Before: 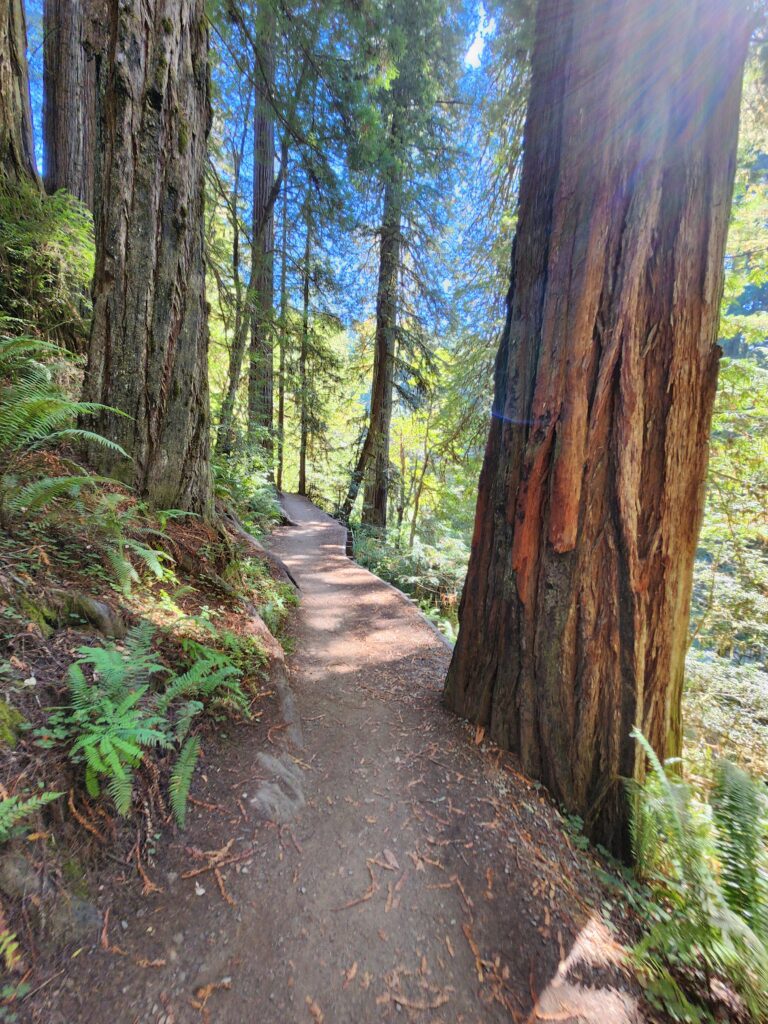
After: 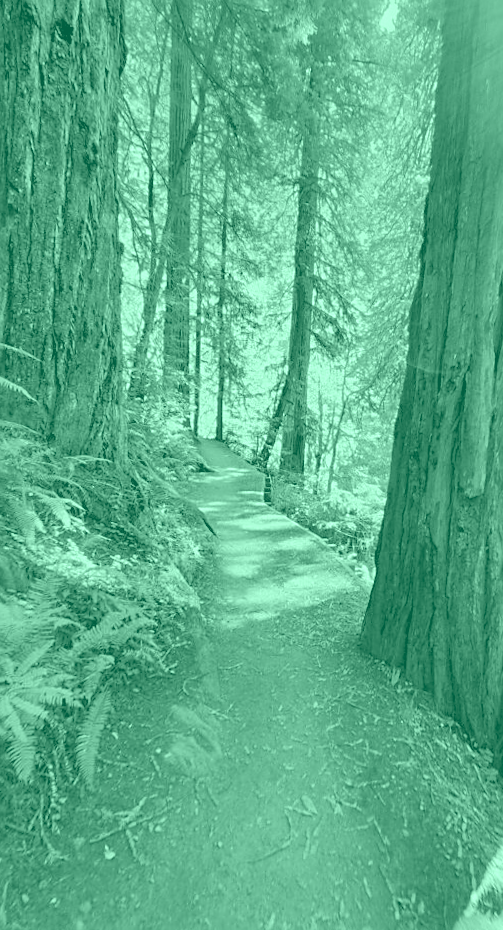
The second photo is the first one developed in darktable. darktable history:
rotate and perspective: rotation -0.013°, lens shift (vertical) -0.027, lens shift (horizontal) 0.178, crop left 0.016, crop right 0.989, crop top 0.082, crop bottom 0.918
sharpen: on, module defaults
crop and rotate: left 14.436%, right 18.898%
rgb levels: levels [[0.01, 0.419, 0.839], [0, 0.5, 1], [0, 0.5, 1]]
exposure: black level correction 0, exposure 0.7 EV, compensate exposure bias true, compensate highlight preservation false
white balance: emerald 1
colorize: hue 147.6°, saturation 65%, lightness 21.64%
